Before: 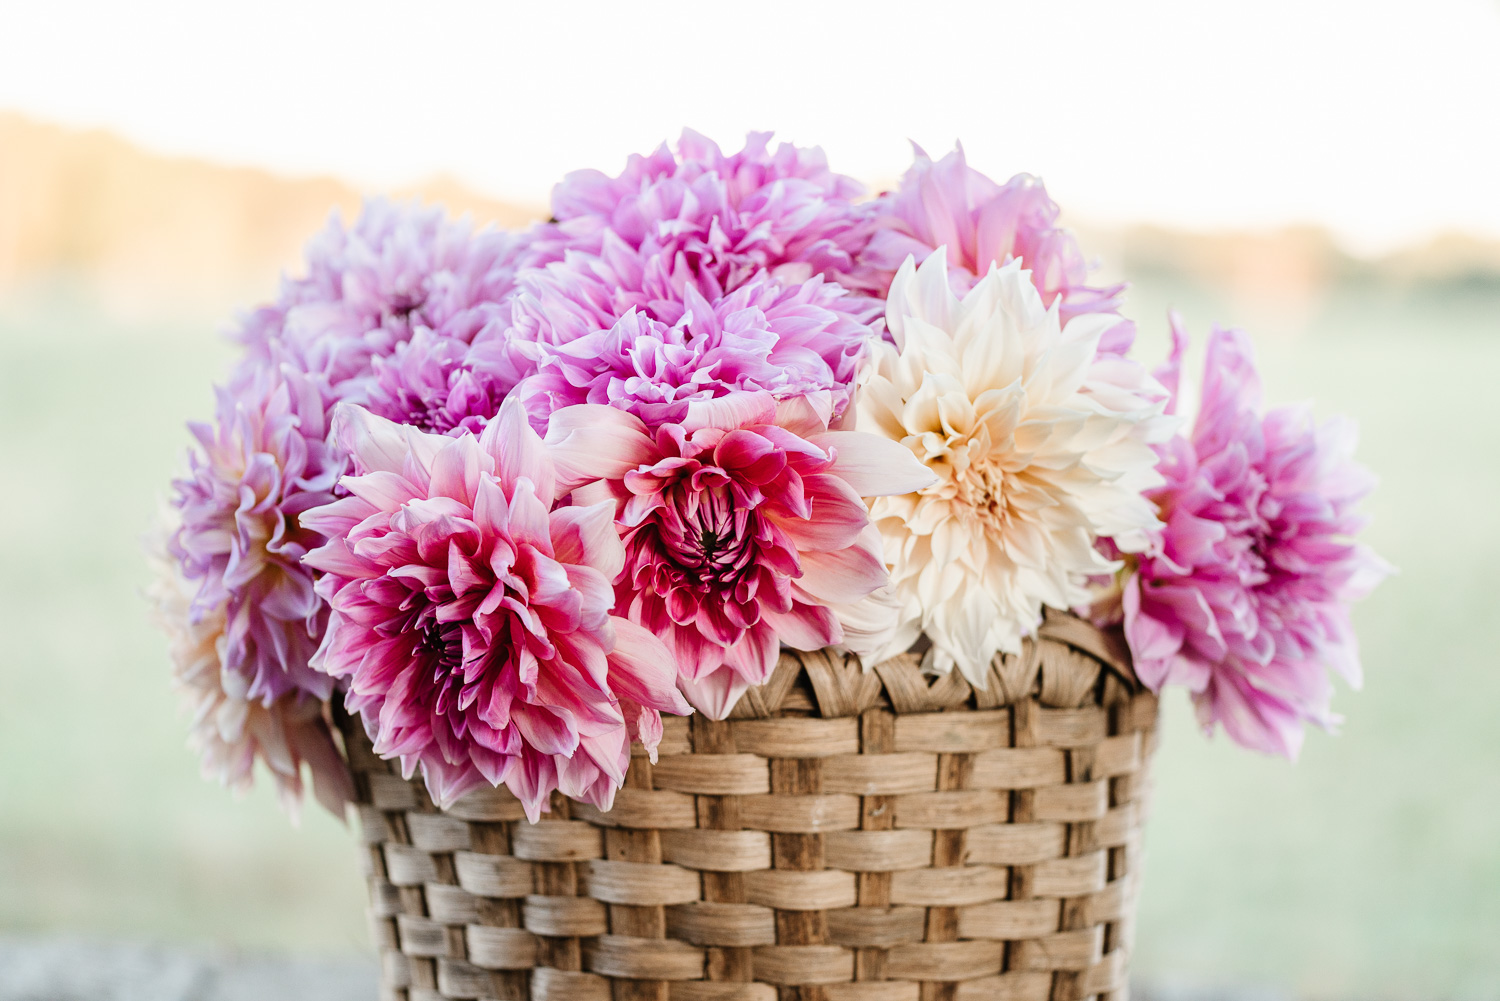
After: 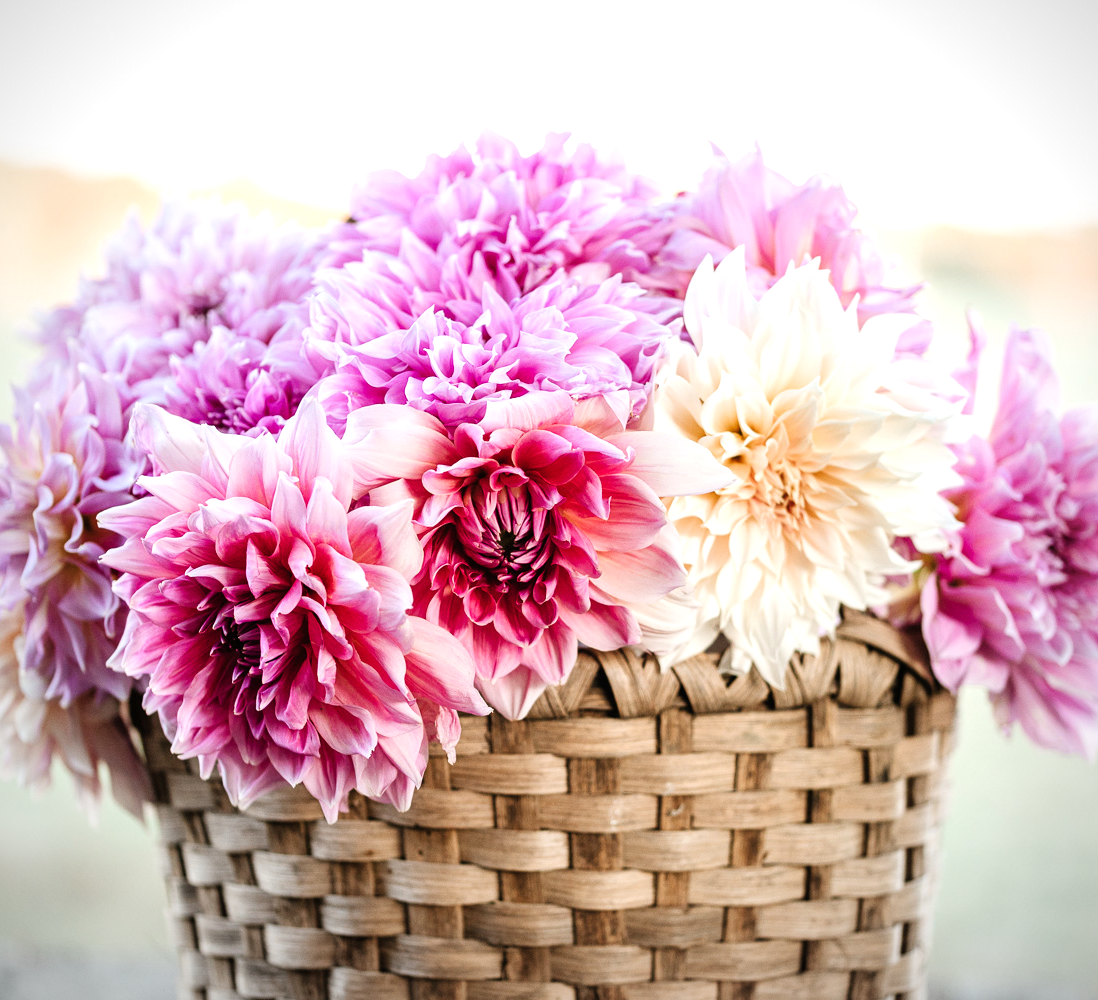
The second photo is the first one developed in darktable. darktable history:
tone equalizer: -8 EV -0.405 EV, -7 EV -0.407 EV, -6 EV -0.333 EV, -5 EV -0.25 EV, -3 EV 0.221 EV, -2 EV 0.321 EV, -1 EV 0.412 EV, +0 EV 0.424 EV
crop: left 13.521%, top 0%, right 13.264%
vignetting: fall-off radius 69.25%, automatic ratio true
